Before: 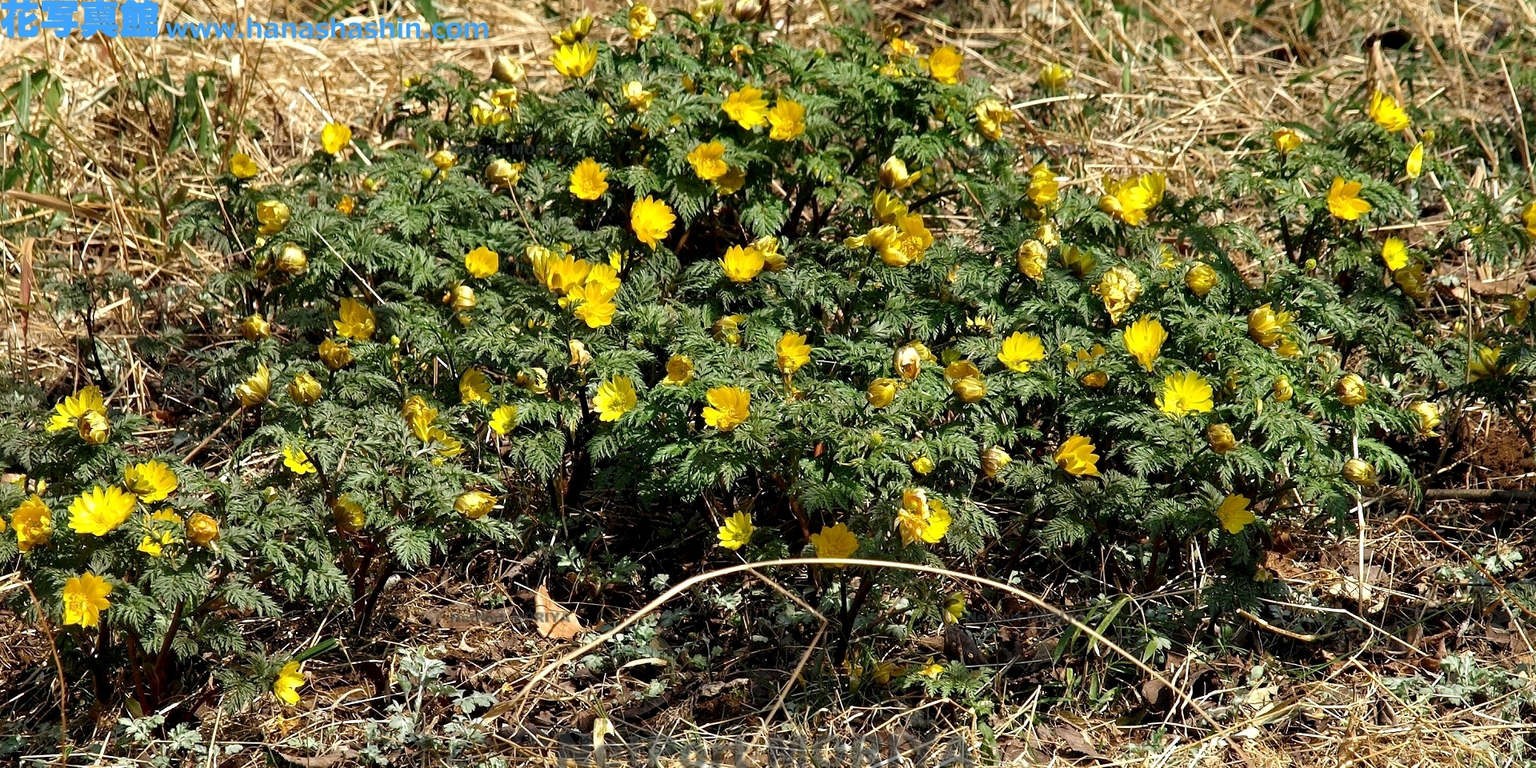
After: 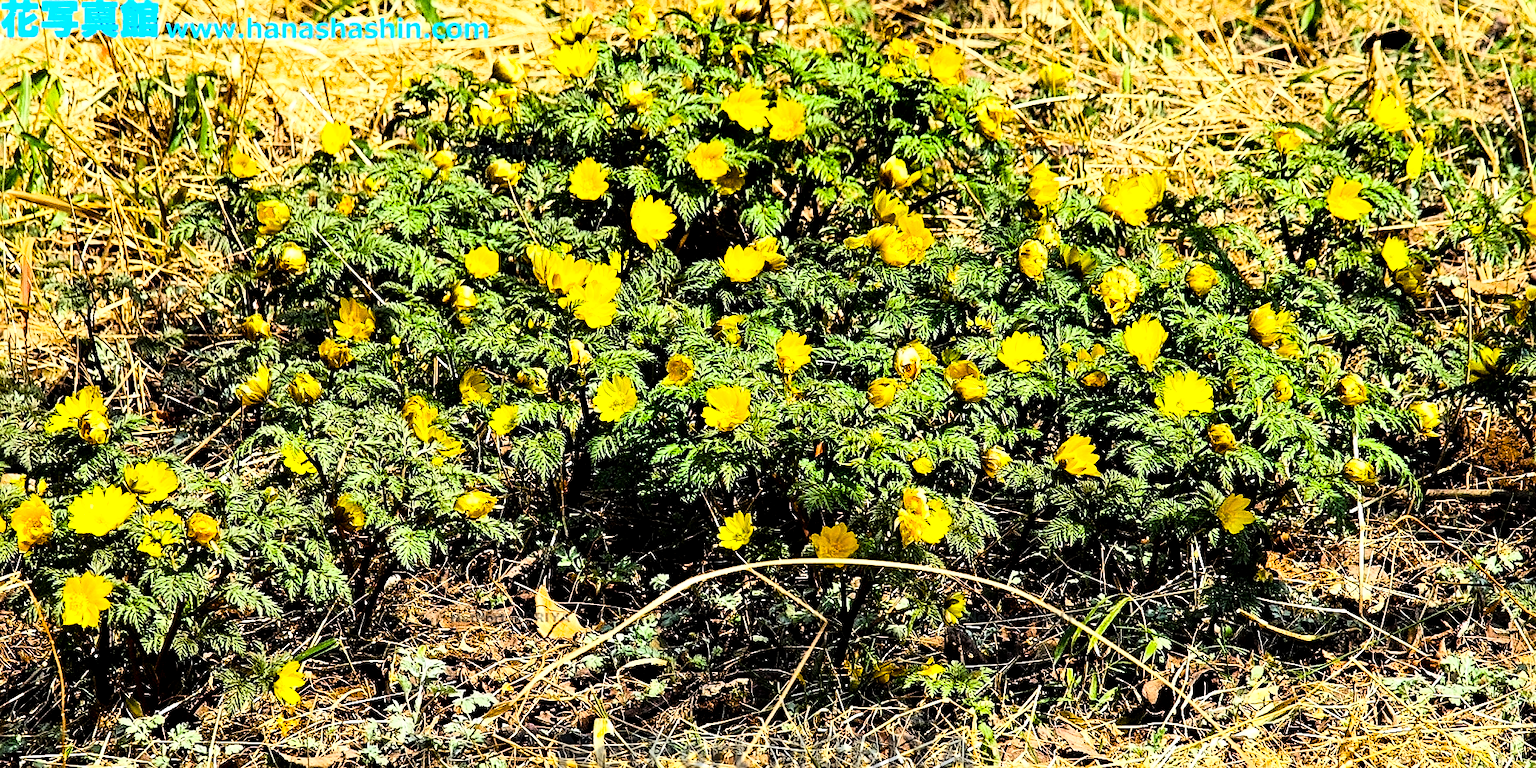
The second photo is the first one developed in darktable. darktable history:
sharpen: on, module defaults
local contrast: highlights 100%, shadows 100%, detail 120%, midtone range 0.2
color balance rgb: linear chroma grading › global chroma 15%, perceptual saturation grading › global saturation 30%
rgb curve: curves: ch0 [(0, 0) (0.21, 0.15) (0.24, 0.21) (0.5, 0.75) (0.75, 0.96) (0.89, 0.99) (1, 1)]; ch1 [(0, 0.02) (0.21, 0.13) (0.25, 0.2) (0.5, 0.67) (0.75, 0.9) (0.89, 0.97) (1, 1)]; ch2 [(0, 0.02) (0.21, 0.13) (0.25, 0.2) (0.5, 0.67) (0.75, 0.9) (0.89, 0.97) (1, 1)], compensate middle gray true
